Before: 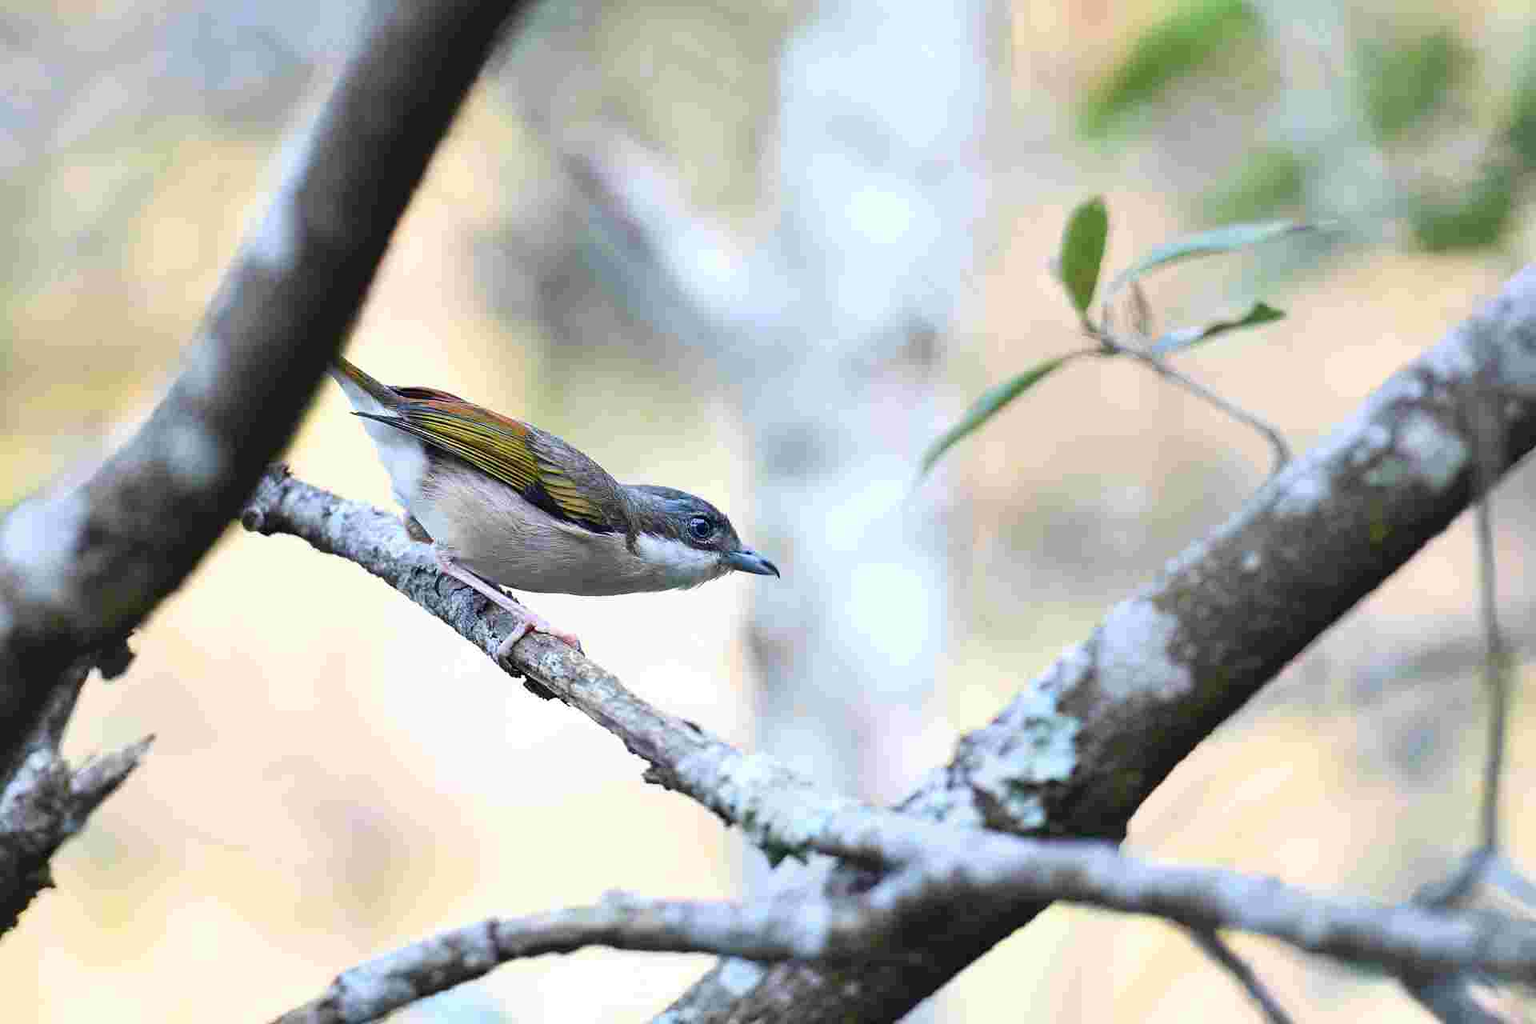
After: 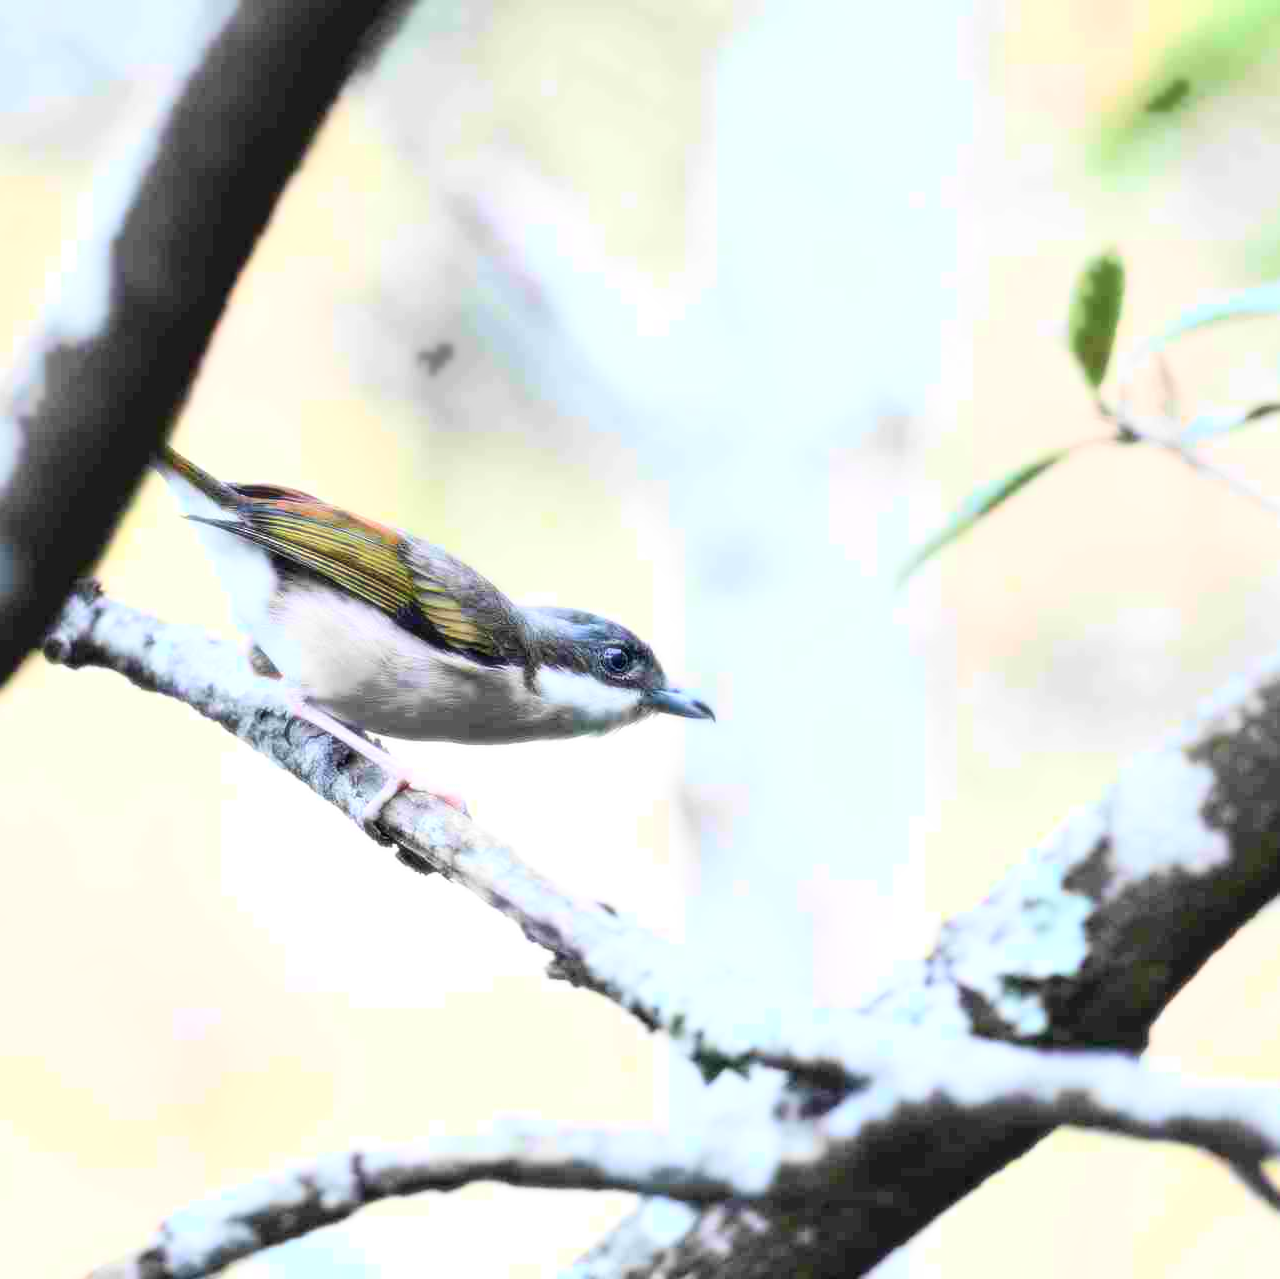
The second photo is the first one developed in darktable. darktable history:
crop and rotate: left 13.537%, right 19.796%
bloom: size 0%, threshold 54.82%, strength 8.31%
